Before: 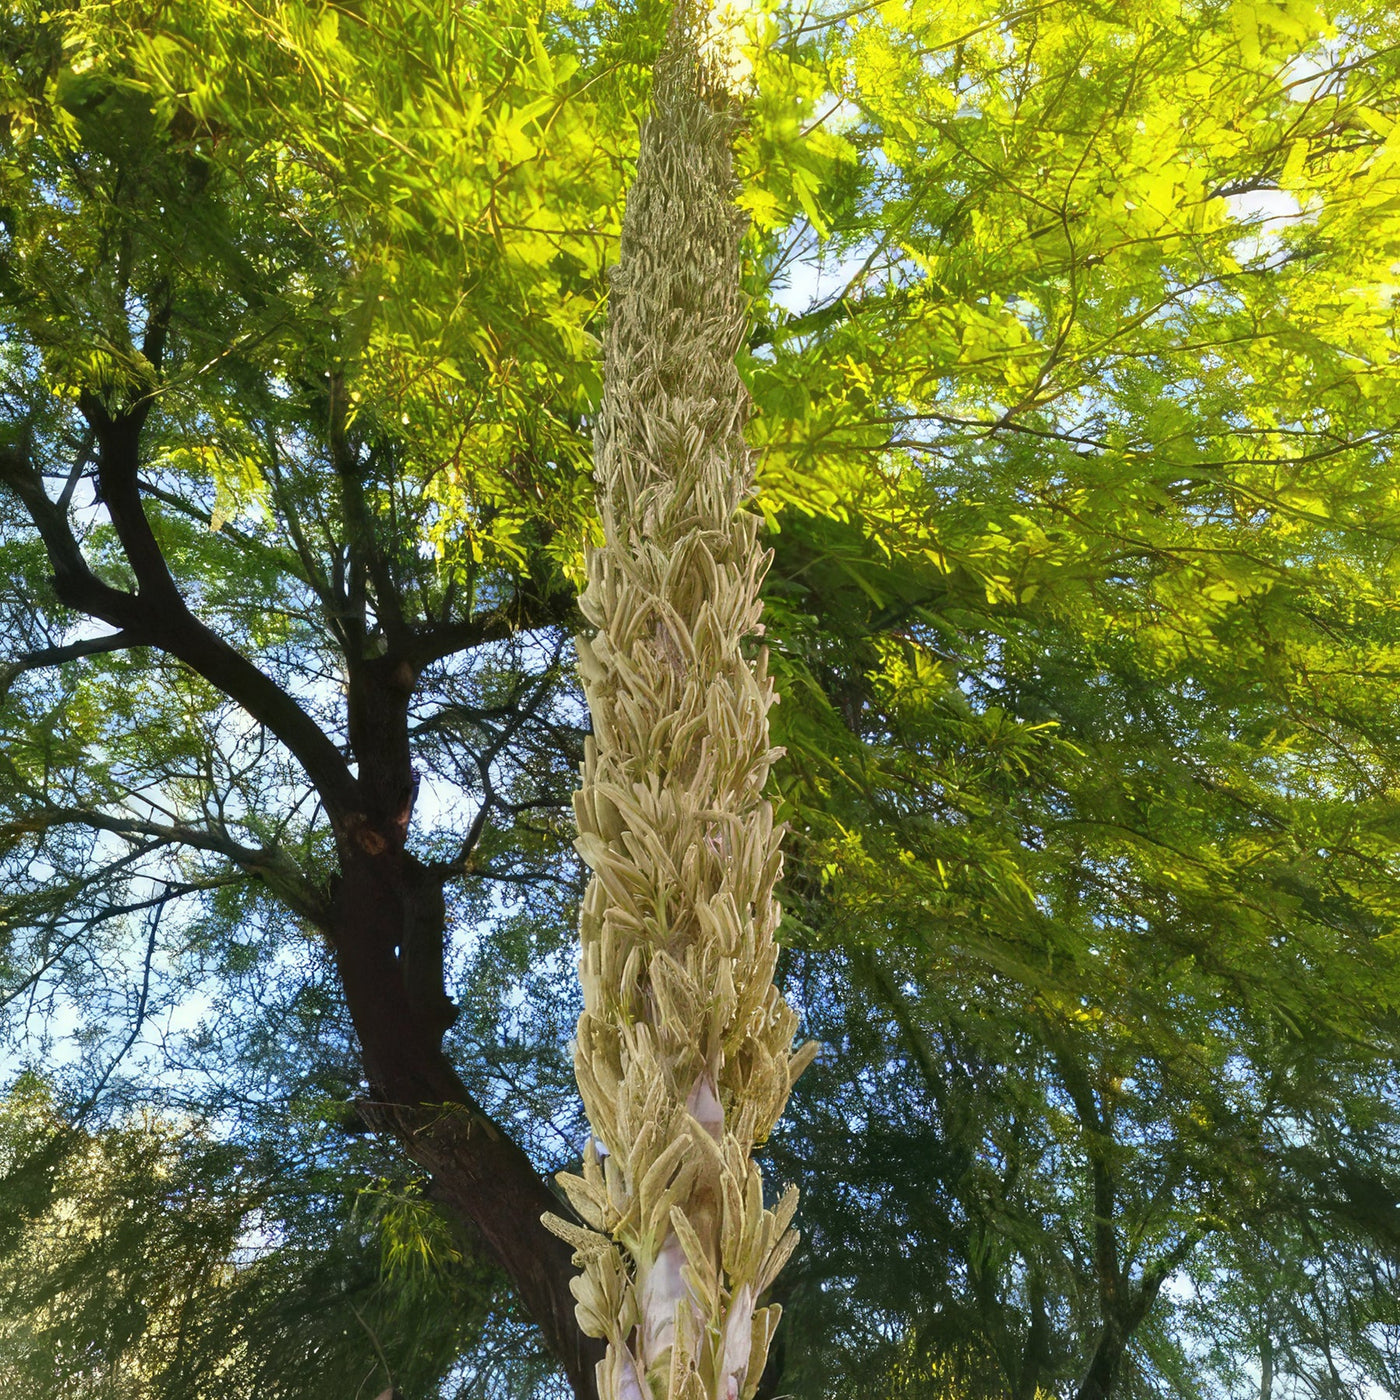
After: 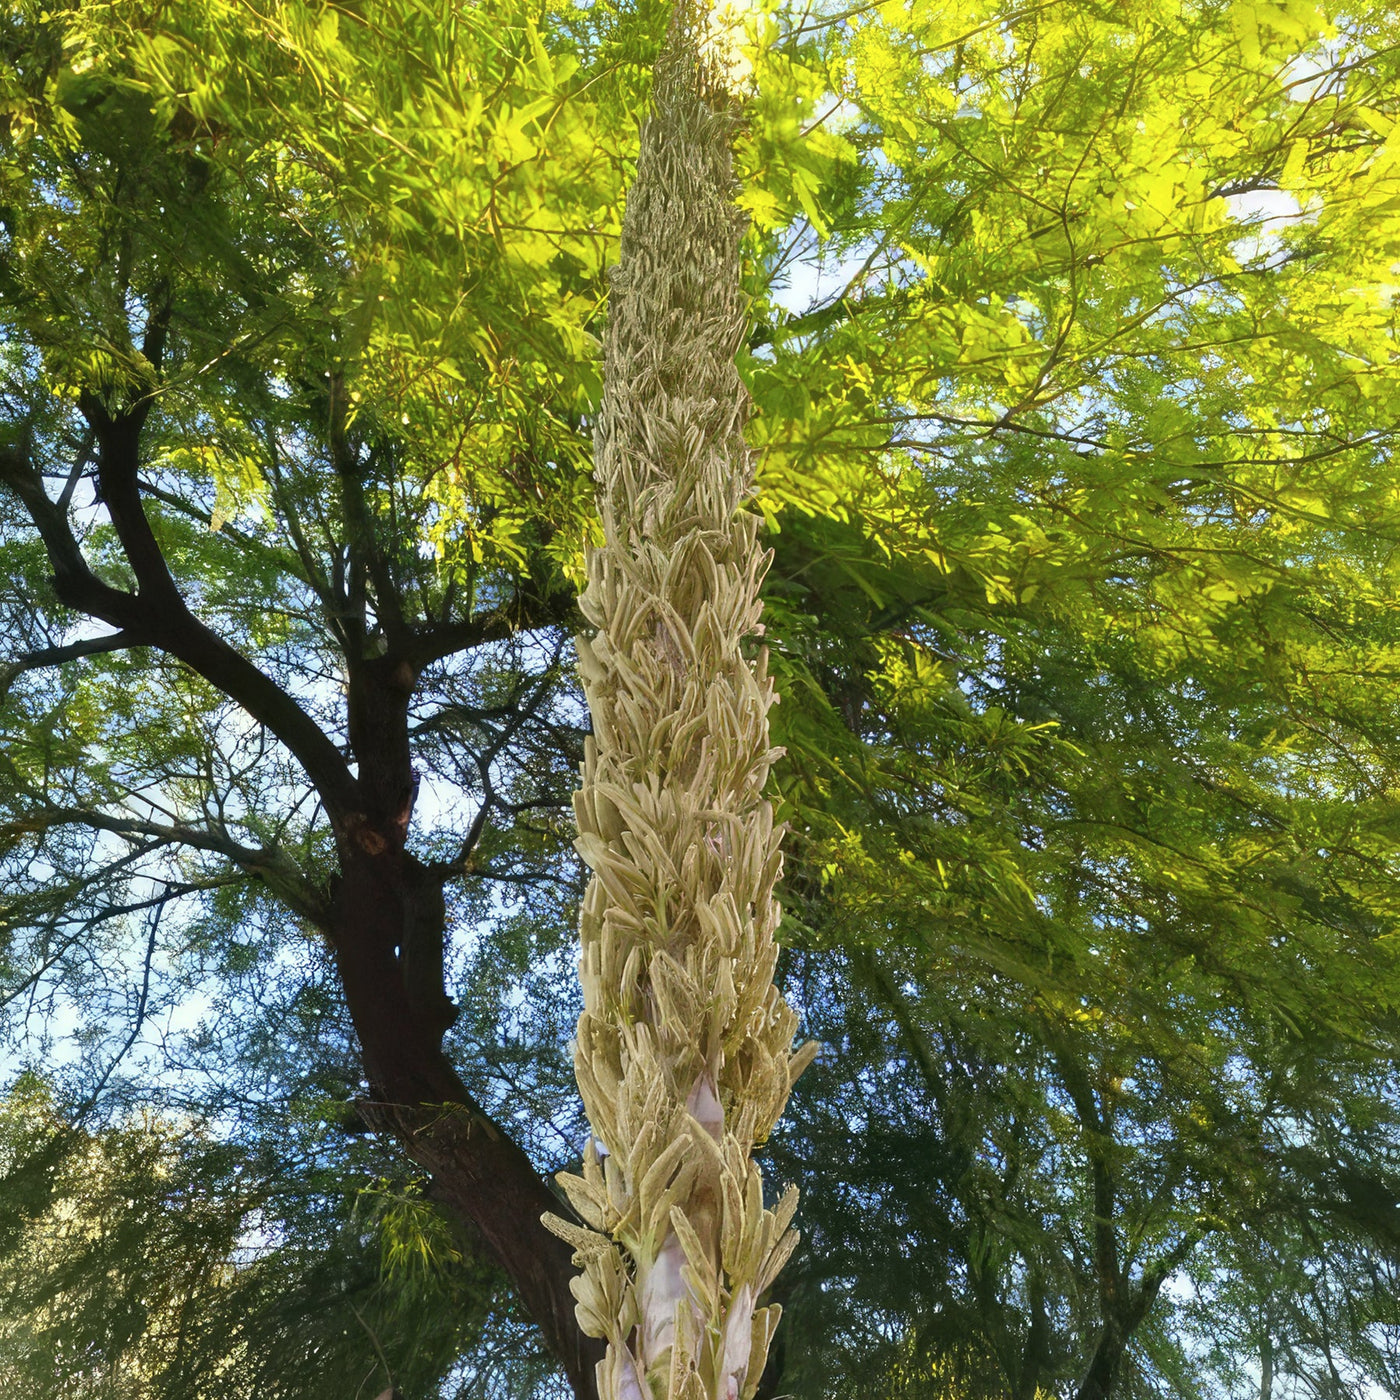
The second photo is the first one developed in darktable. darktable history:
contrast brightness saturation: saturation -0.049
